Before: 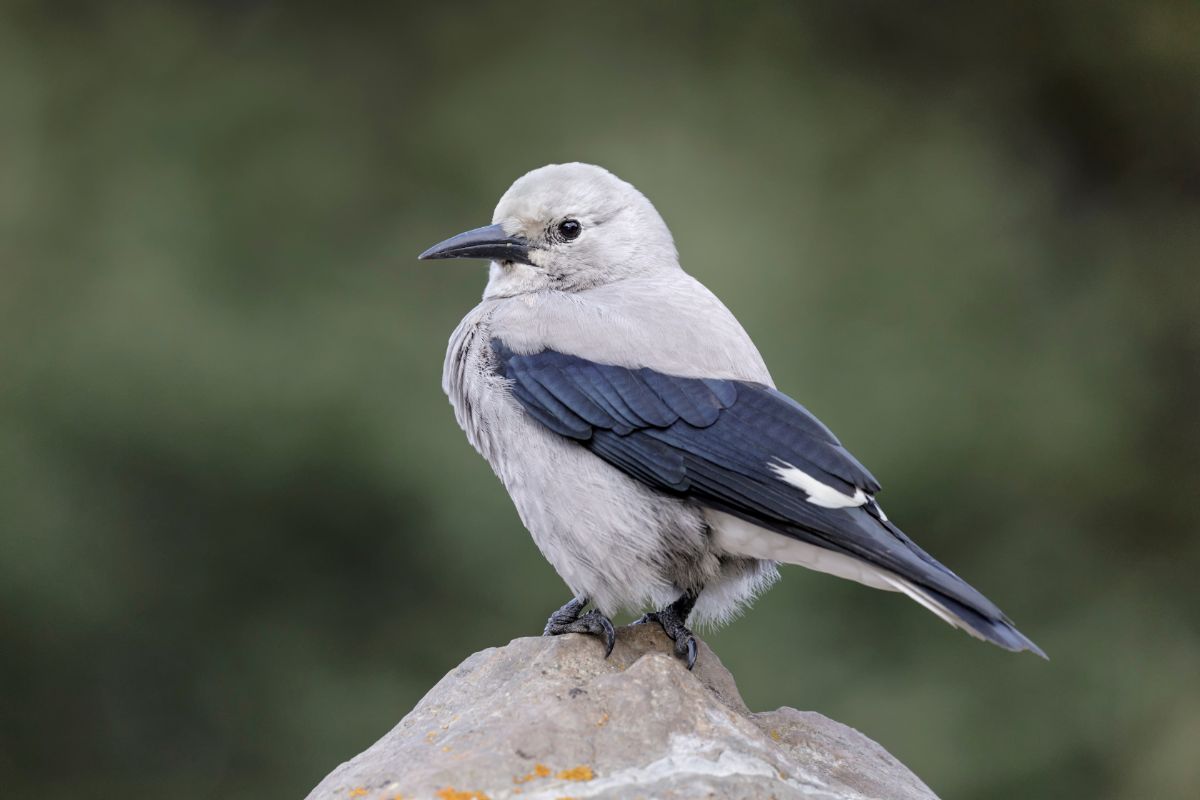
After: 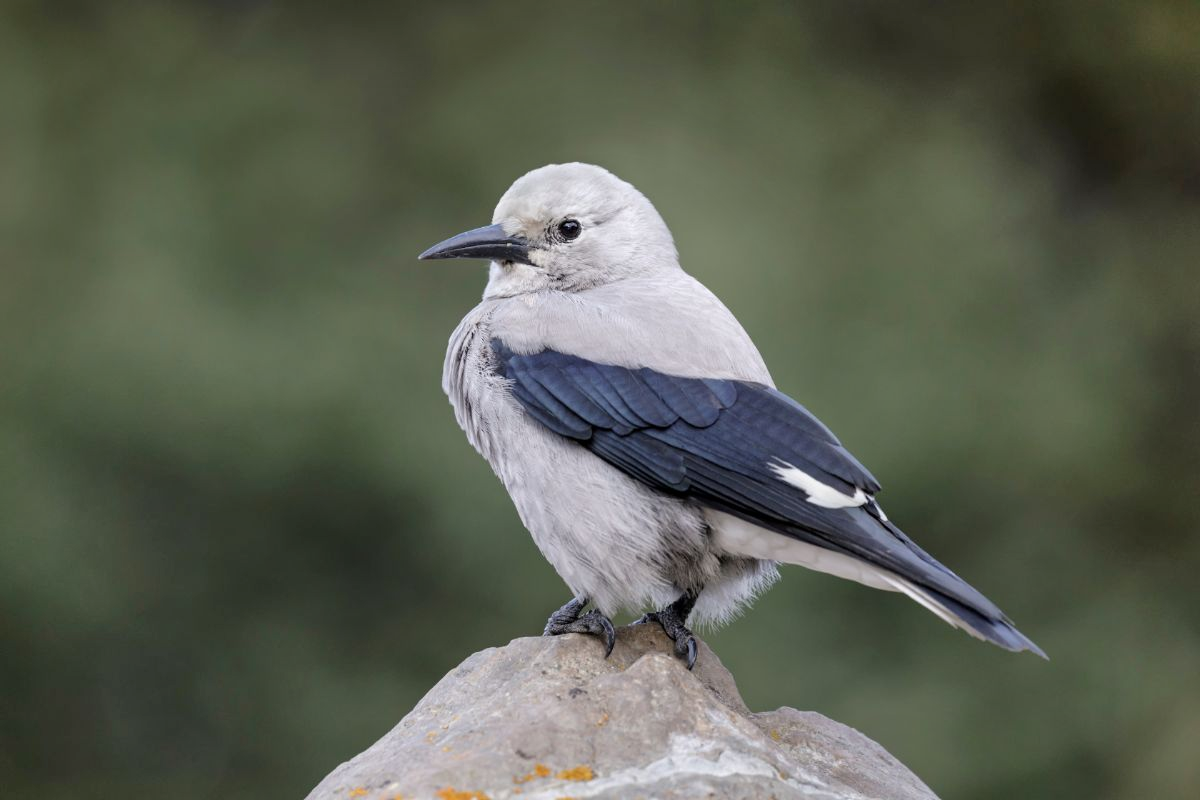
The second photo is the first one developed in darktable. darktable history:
vignetting: fall-off start 67.31%, brightness -0.234, saturation 0.151, width/height ratio 1.015
shadows and highlights: soften with gaussian
